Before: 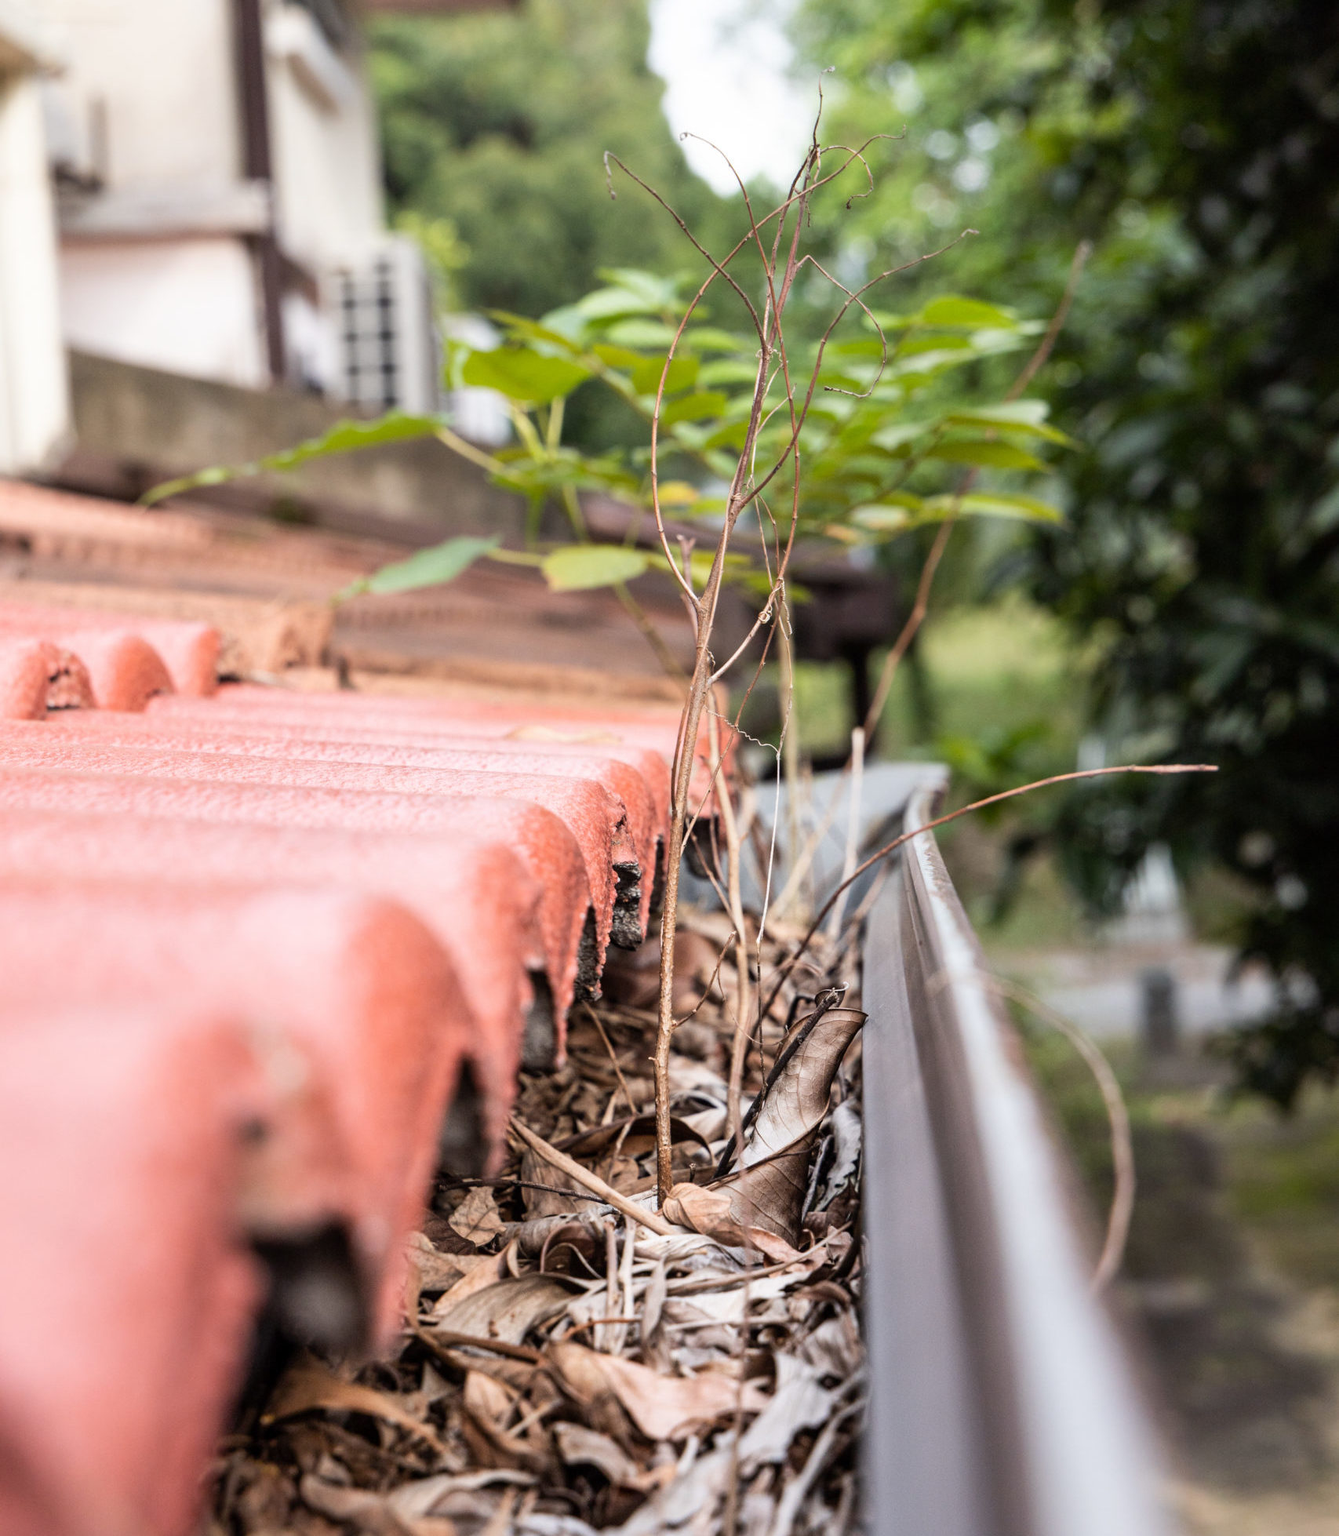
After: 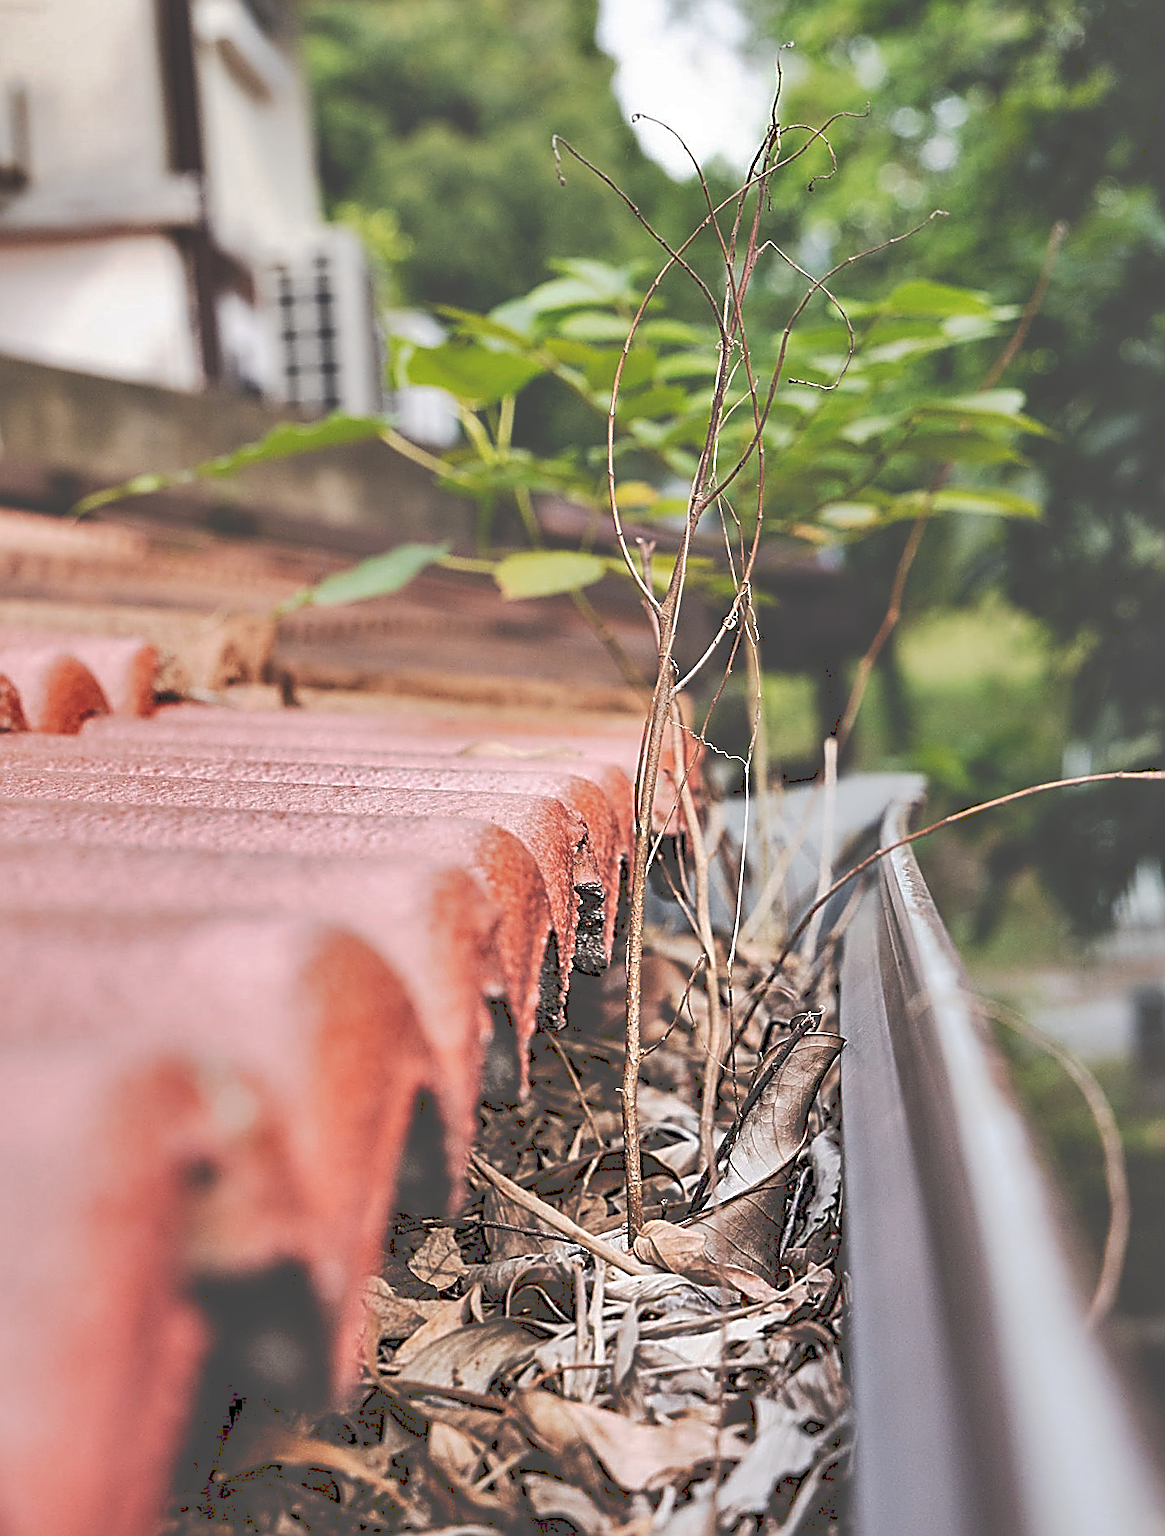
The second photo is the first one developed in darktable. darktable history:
tone curve: curves: ch0 [(0, 0) (0.003, 0.284) (0.011, 0.284) (0.025, 0.288) (0.044, 0.29) (0.069, 0.292) (0.1, 0.296) (0.136, 0.298) (0.177, 0.305) (0.224, 0.312) (0.277, 0.327) (0.335, 0.362) (0.399, 0.407) (0.468, 0.464) (0.543, 0.537) (0.623, 0.62) (0.709, 0.71) (0.801, 0.79) (0.898, 0.862) (1, 1)], preserve colors none
sharpen: amount 2
shadows and highlights: shadows 60, highlights -60.23, soften with gaussian
crop and rotate: angle 1°, left 4.281%, top 0.642%, right 11.383%, bottom 2.486%
white balance: emerald 1
